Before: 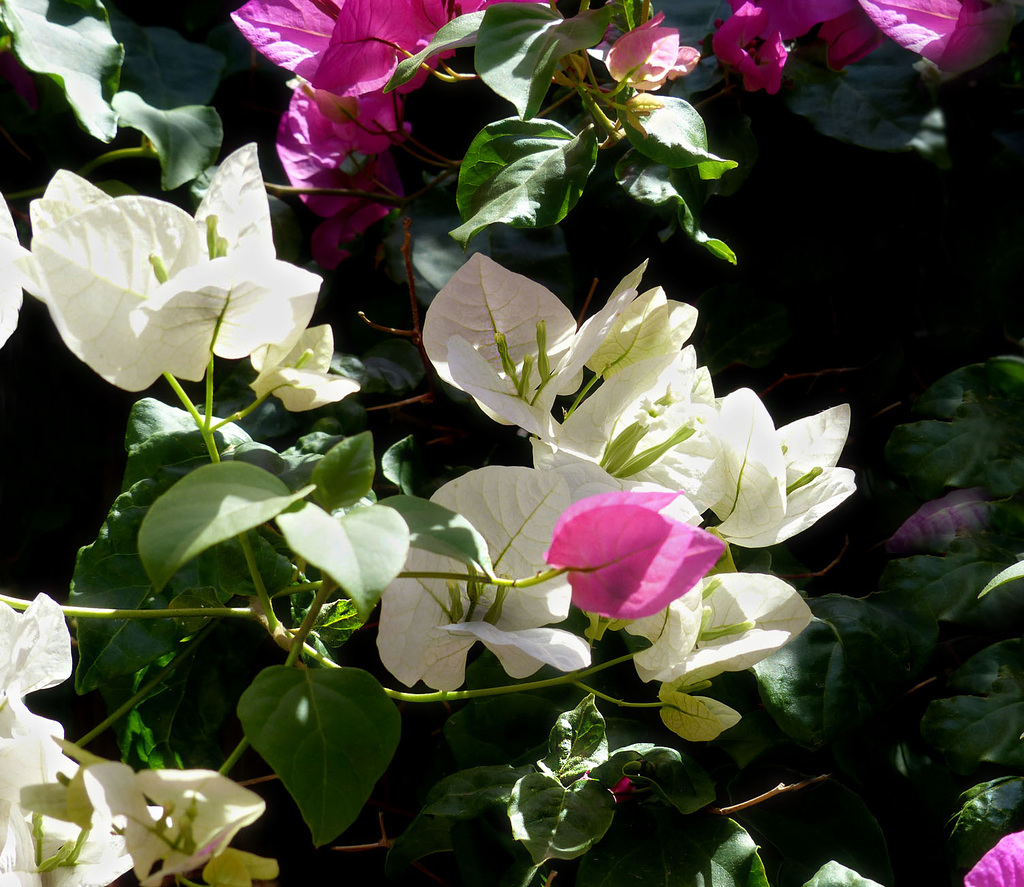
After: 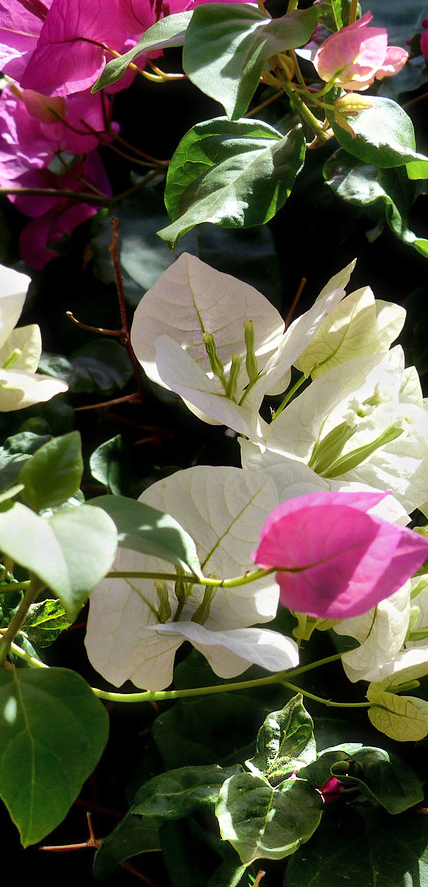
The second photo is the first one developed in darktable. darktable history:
crop: left 28.596%, right 29.576%
tone equalizer: on, module defaults
shadows and highlights: shadows 60.86, soften with gaussian
